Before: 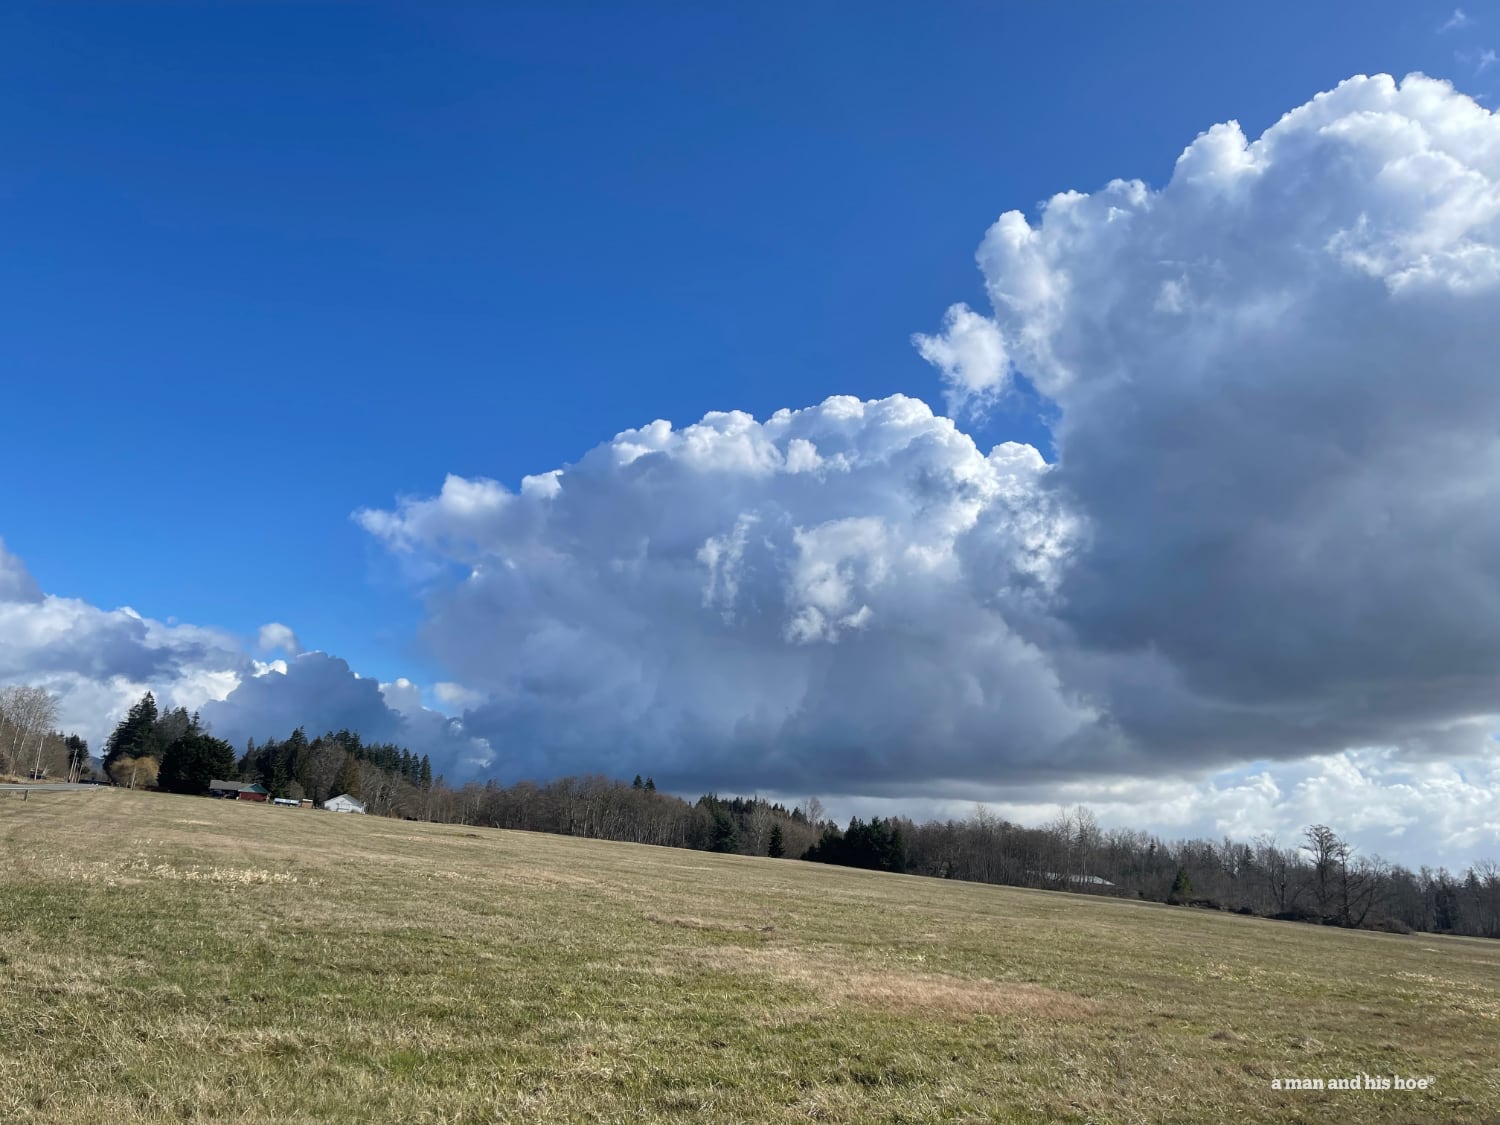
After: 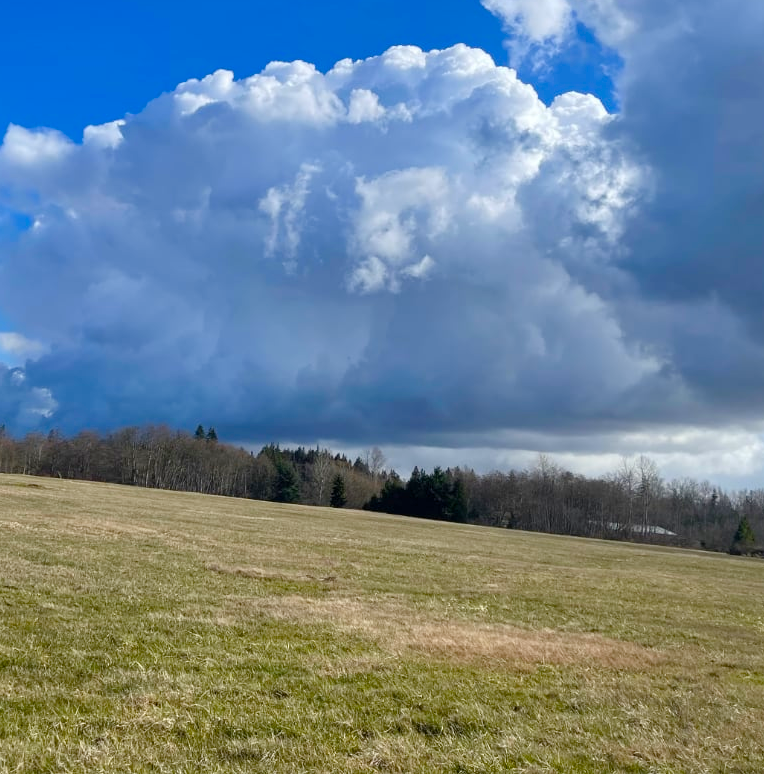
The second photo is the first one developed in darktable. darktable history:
color balance rgb: perceptual saturation grading › global saturation 35%, perceptual saturation grading › highlights -30%, perceptual saturation grading › shadows 35%, perceptual brilliance grading › global brilliance 3%, perceptual brilliance grading › highlights -3%, perceptual brilliance grading › shadows 3%
crop and rotate: left 29.237%, top 31.152%, right 19.807%
